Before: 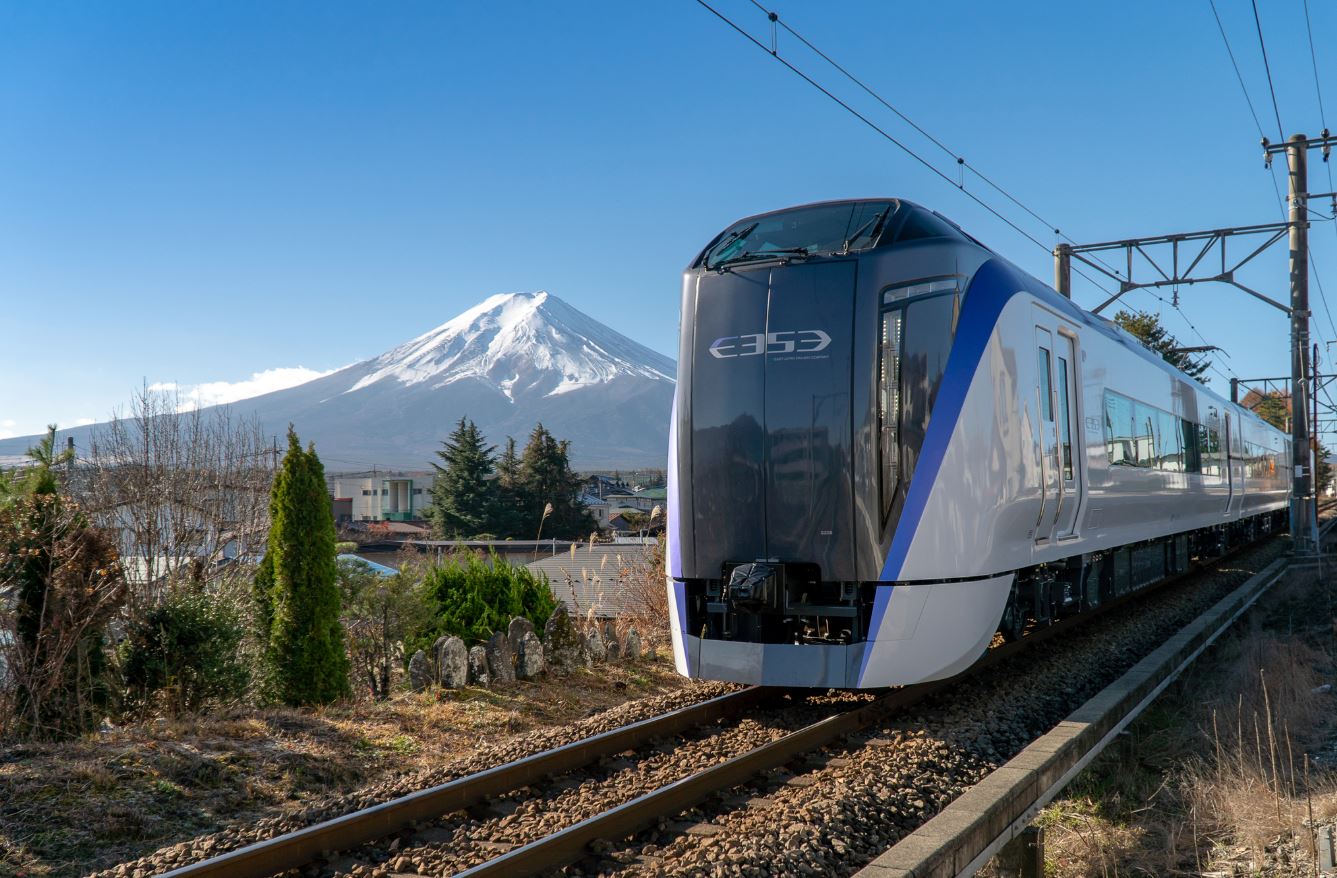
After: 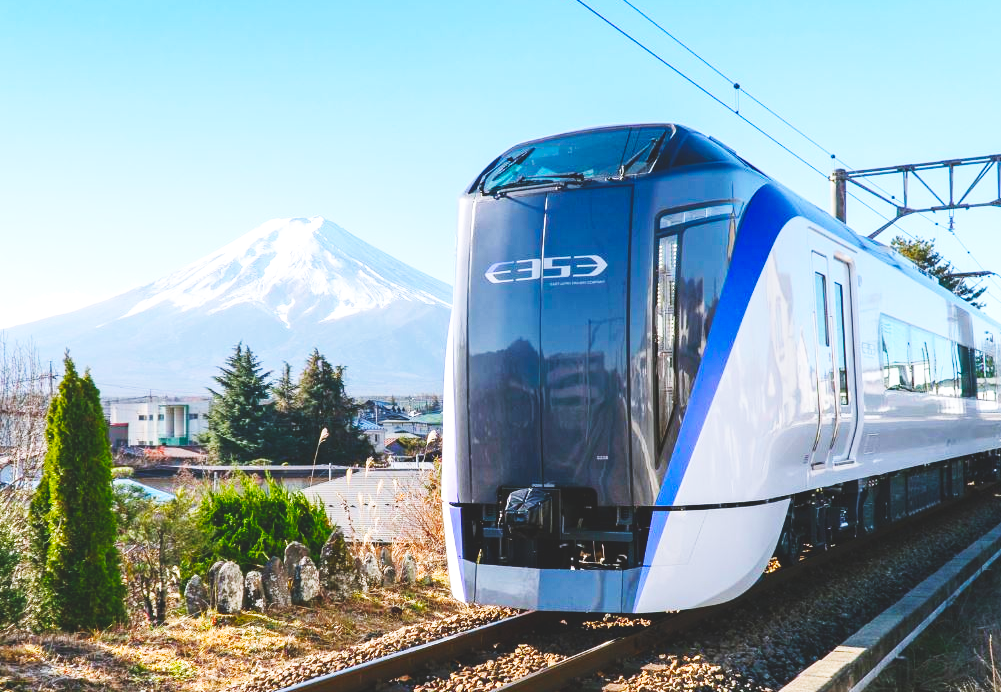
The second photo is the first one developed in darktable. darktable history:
contrast brightness saturation: contrast 0.08, saturation 0.02
white balance: red 0.984, blue 1.059
color balance rgb: perceptual saturation grading › global saturation 35%, perceptual saturation grading › highlights -30%, perceptual saturation grading › shadows 35%, perceptual brilliance grading › global brilliance 3%, perceptual brilliance grading › highlights -3%, perceptual brilliance grading › shadows 3%
crop: left 16.768%, top 8.653%, right 8.362%, bottom 12.485%
tone equalizer: -8 EV -0.417 EV, -7 EV -0.389 EV, -6 EV -0.333 EV, -5 EV -0.222 EV, -3 EV 0.222 EV, -2 EV 0.333 EV, -1 EV 0.389 EV, +0 EV 0.417 EV, edges refinement/feathering 500, mask exposure compensation -1.57 EV, preserve details no
base curve: curves: ch0 [(0, 0.003) (0.001, 0.002) (0.006, 0.004) (0.02, 0.022) (0.048, 0.086) (0.094, 0.234) (0.162, 0.431) (0.258, 0.629) (0.385, 0.8) (0.548, 0.918) (0.751, 0.988) (1, 1)], preserve colors none
exposure: black level correction -0.025, exposure -0.117 EV, compensate highlight preservation false
